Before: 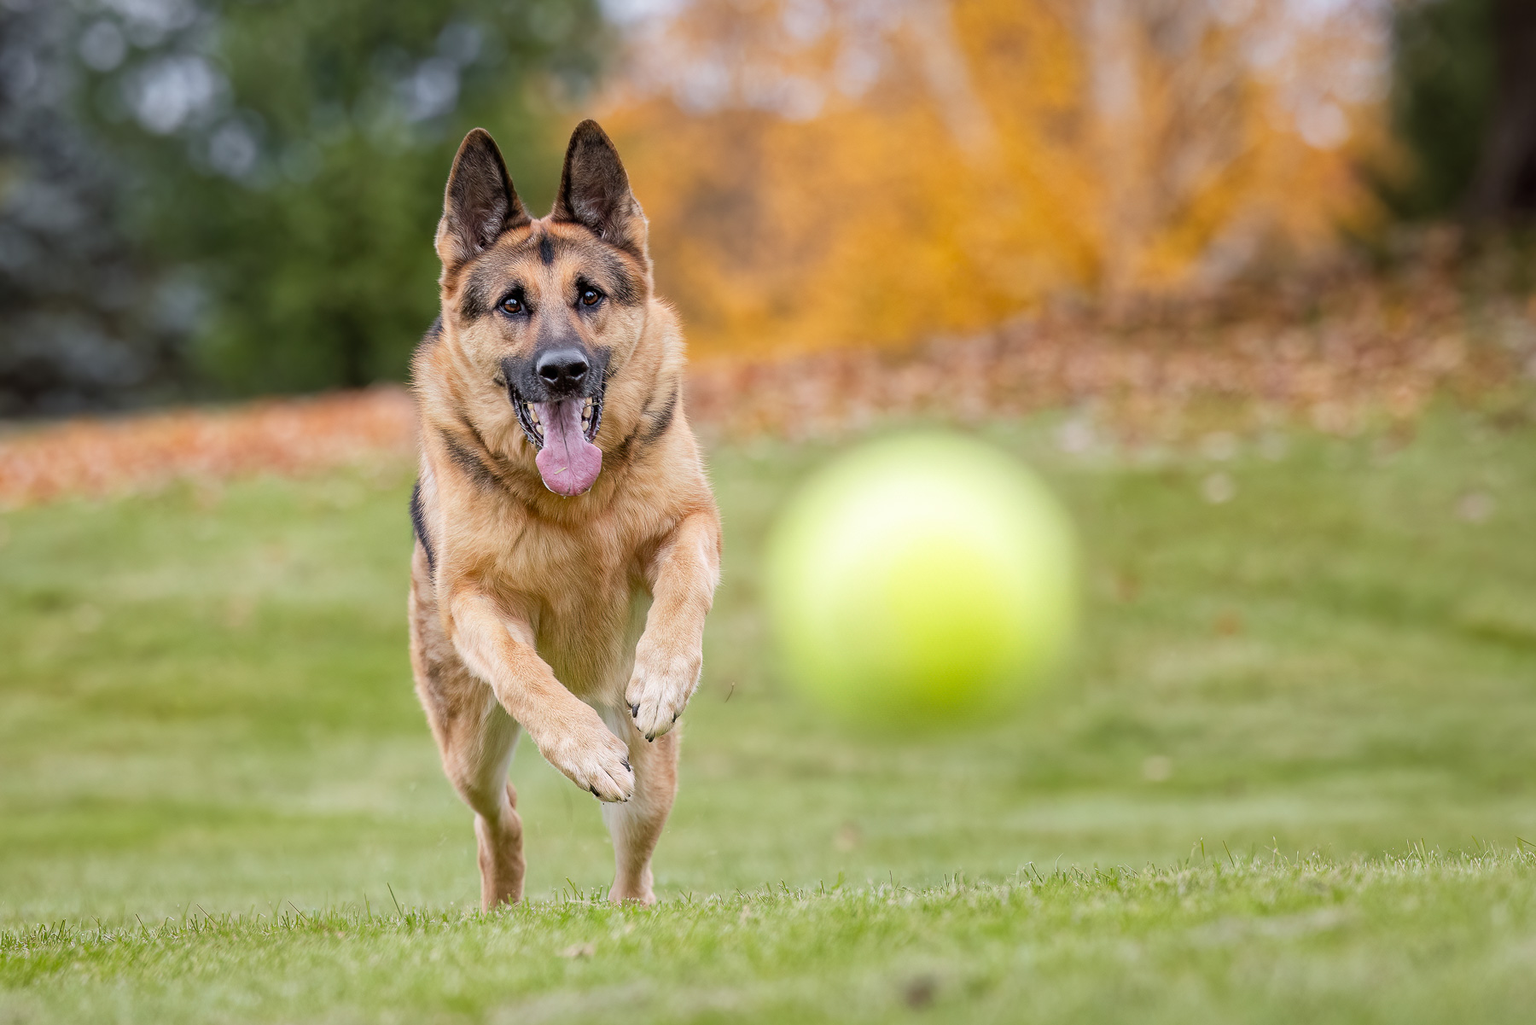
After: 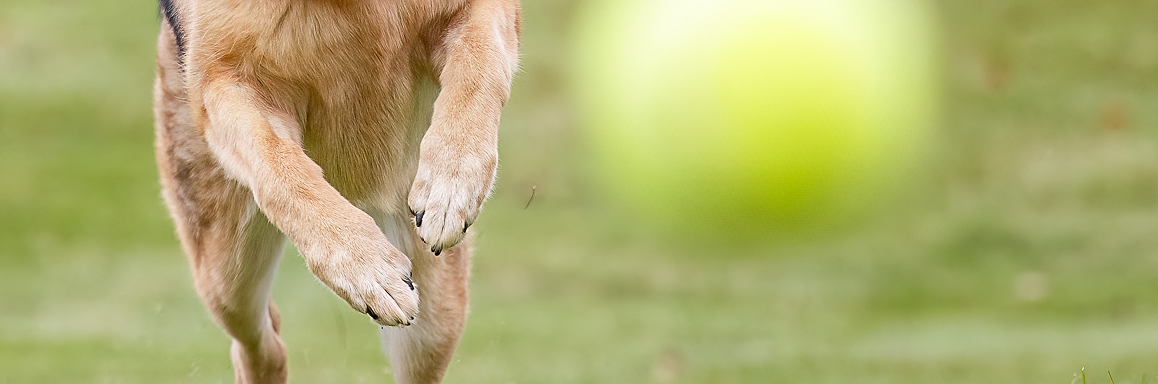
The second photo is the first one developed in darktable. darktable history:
crop: left 18.091%, top 51.13%, right 17.525%, bottom 16.85%
sharpen: on, module defaults
